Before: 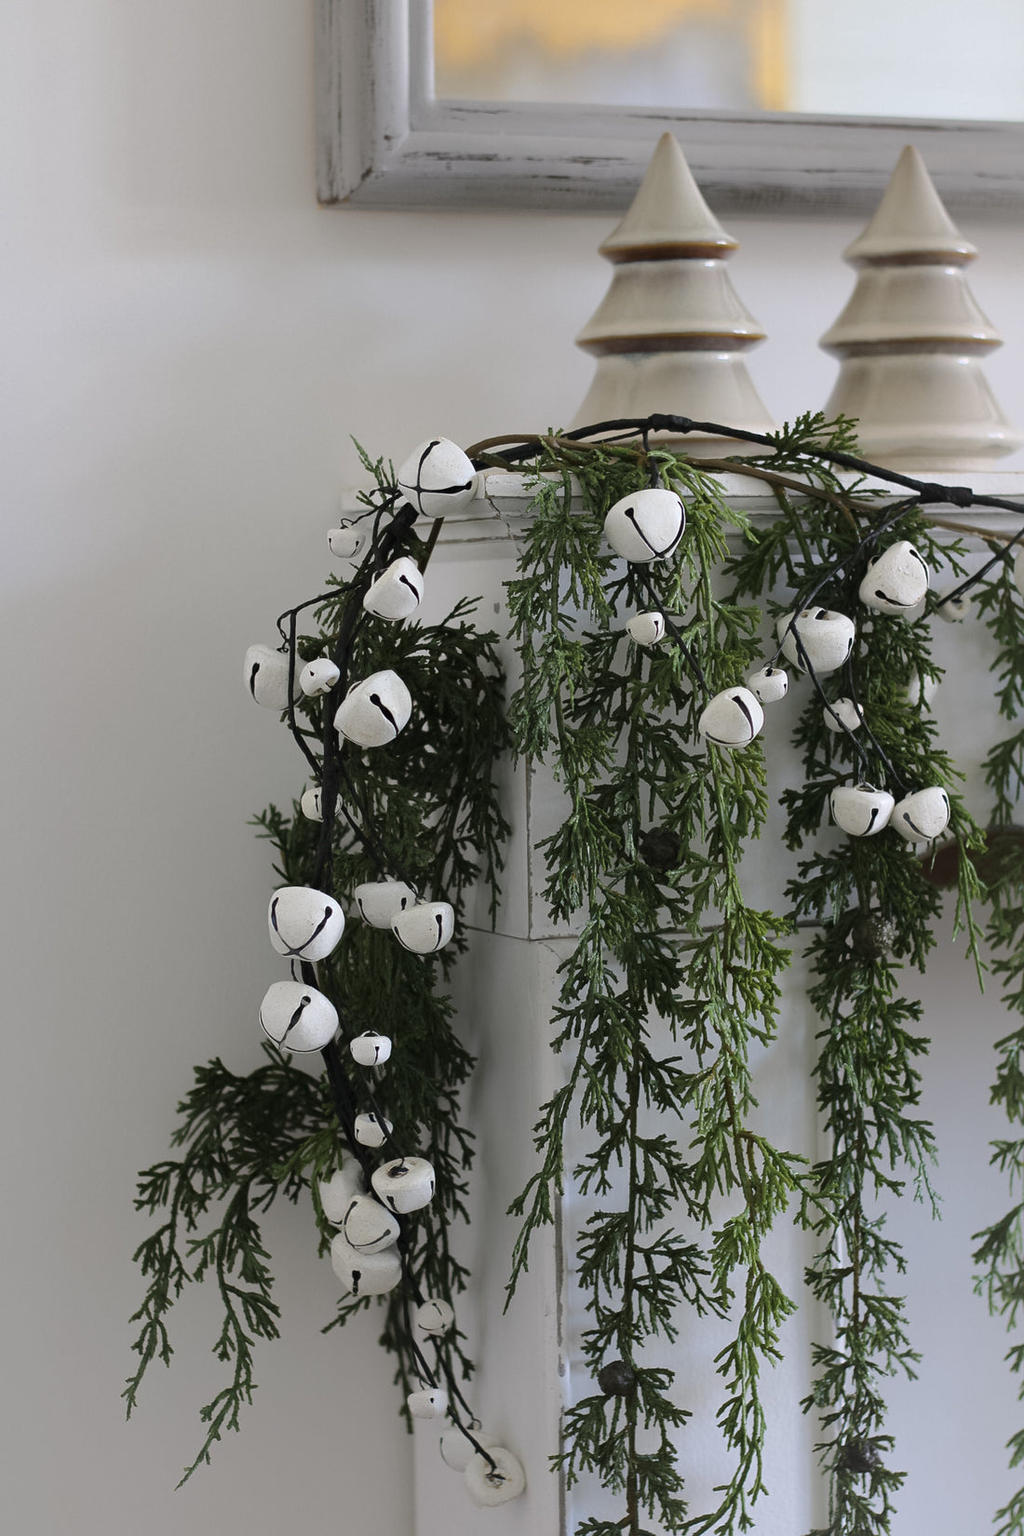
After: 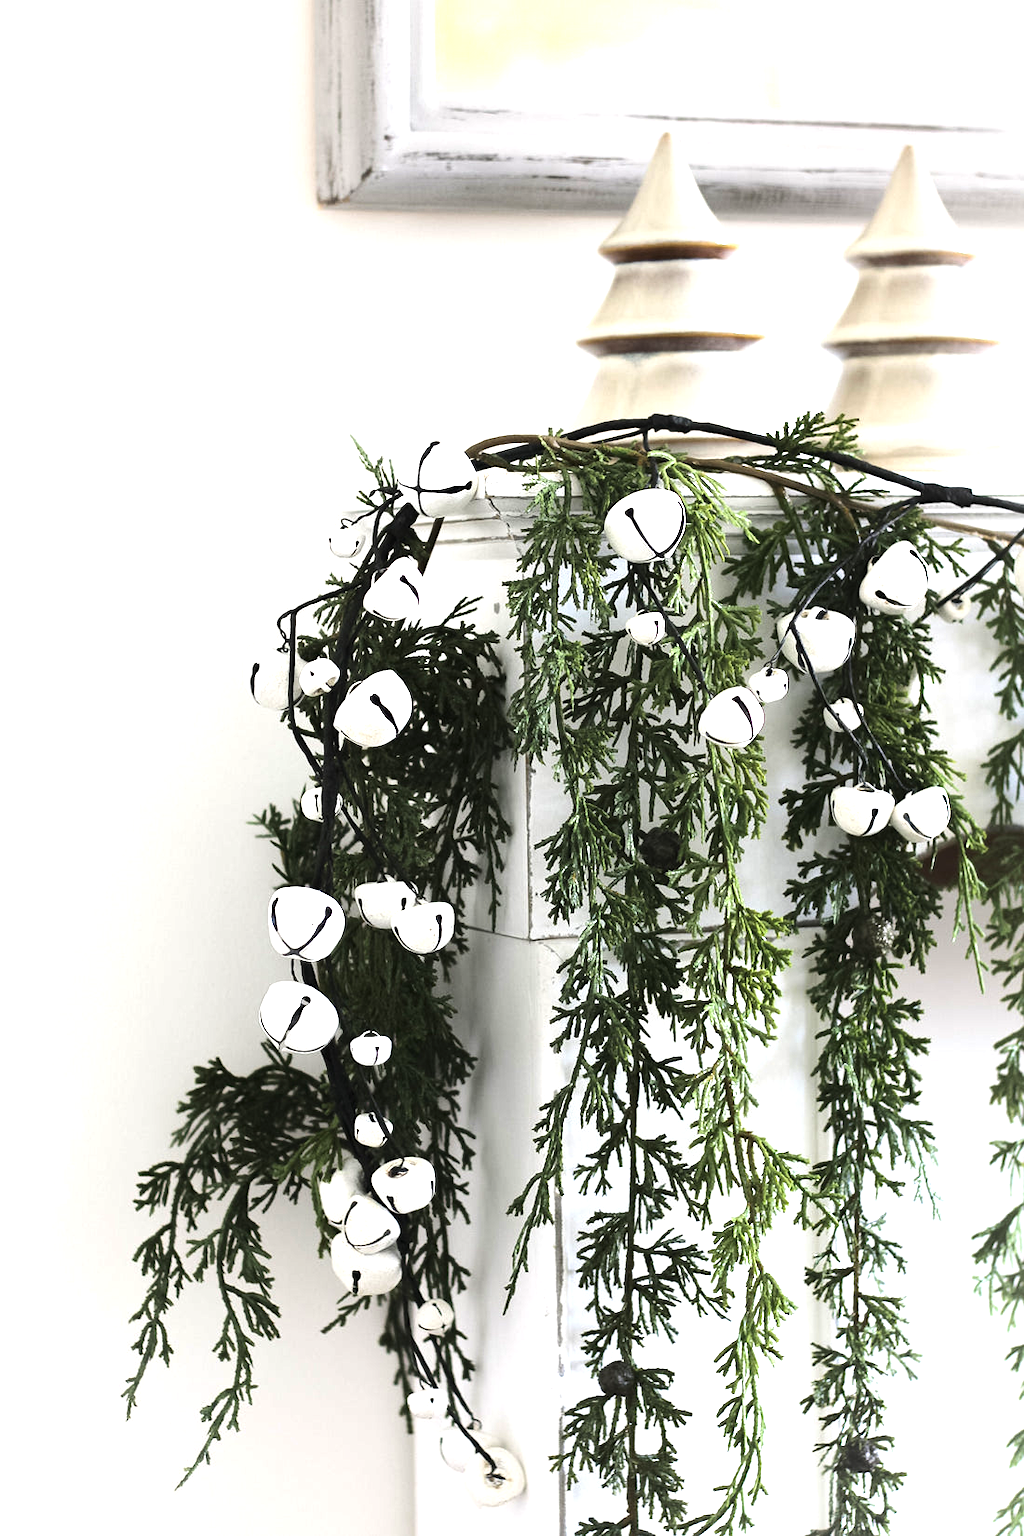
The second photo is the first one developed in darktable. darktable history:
tone equalizer: -8 EV -0.75 EV, -7 EV -0.7 EV, -6 EV -0.6 EV, -5 EV -0.4 EV, -3 EV 0.4 EV, -2 EV 0.6 EV, -1 EV 0.7 EV, +0 EV 0.75 EV, edges refinement/feathering 500, mask exposure compensation -1.57 EV, preserve details no
exposure: black level correction 0, exposure 1.1 EV, compensate exposure bias true, compensate highlight preservation false
